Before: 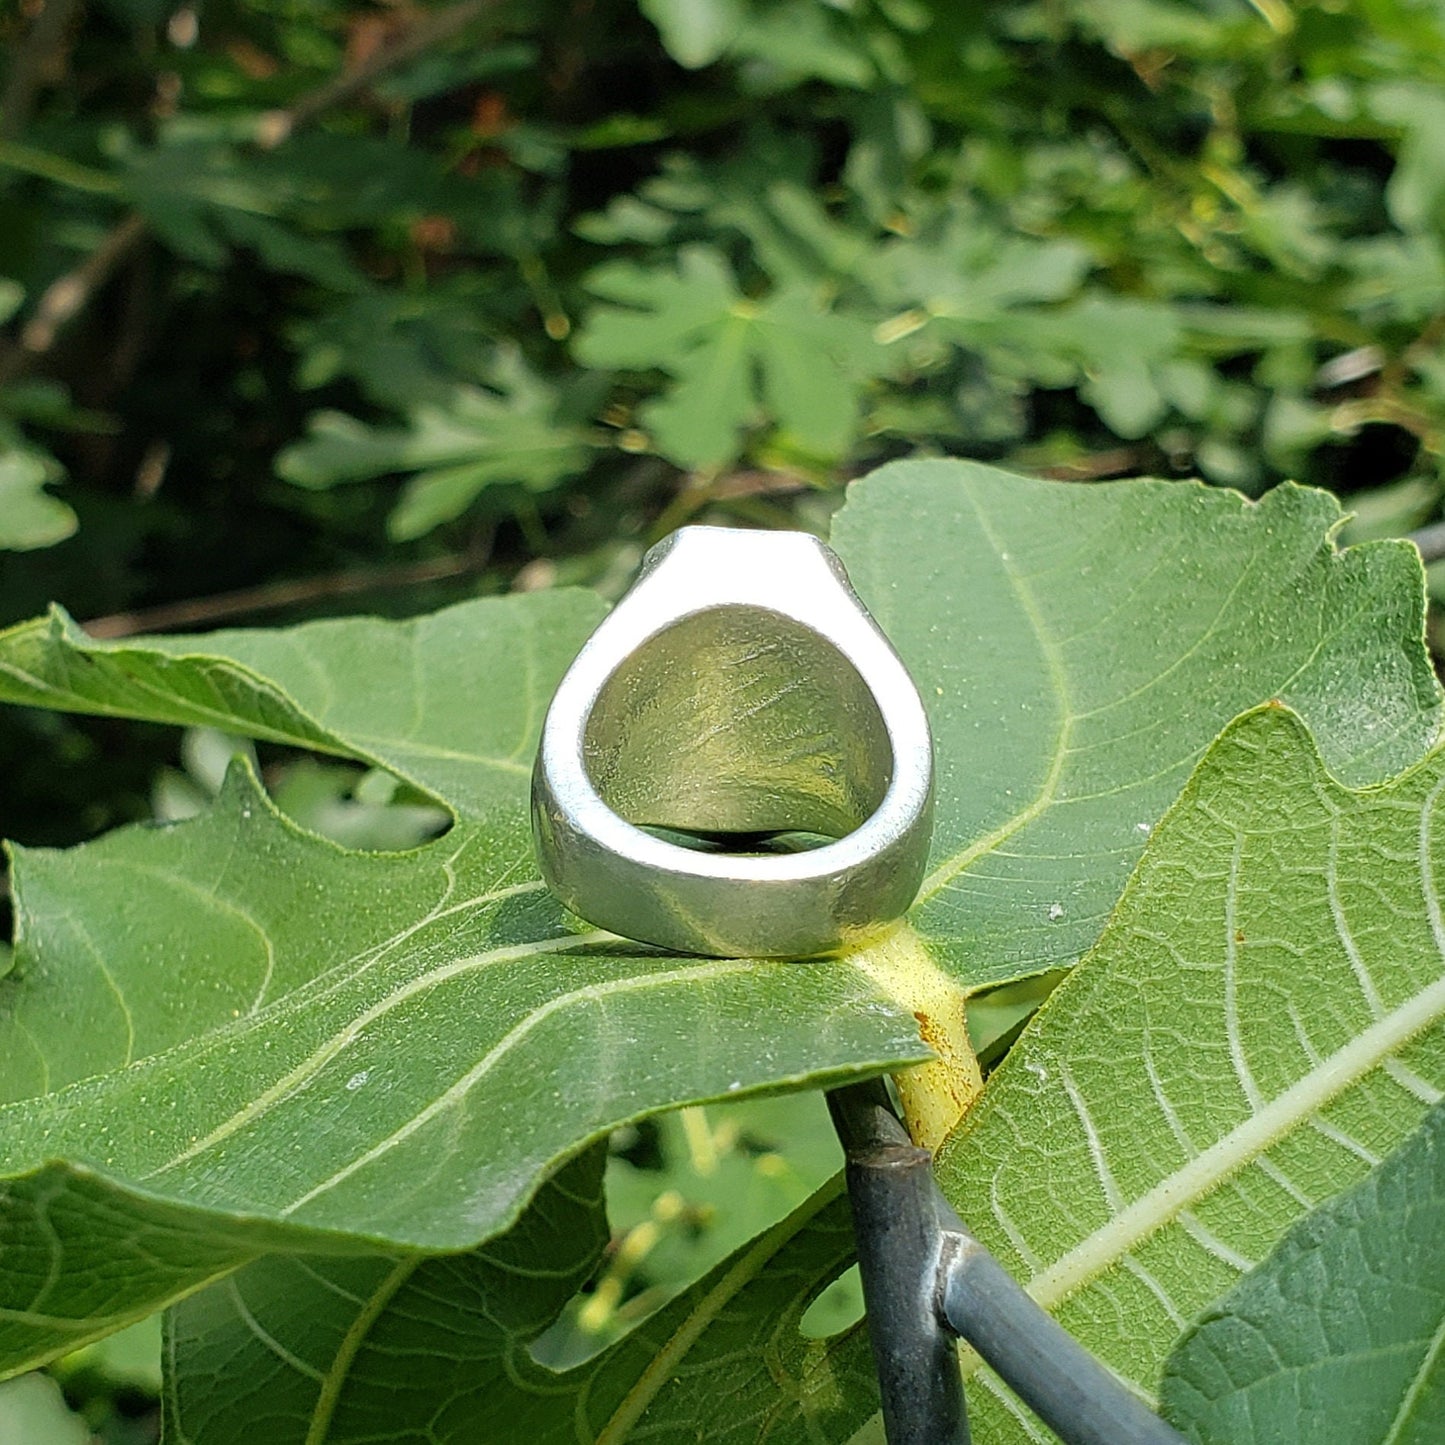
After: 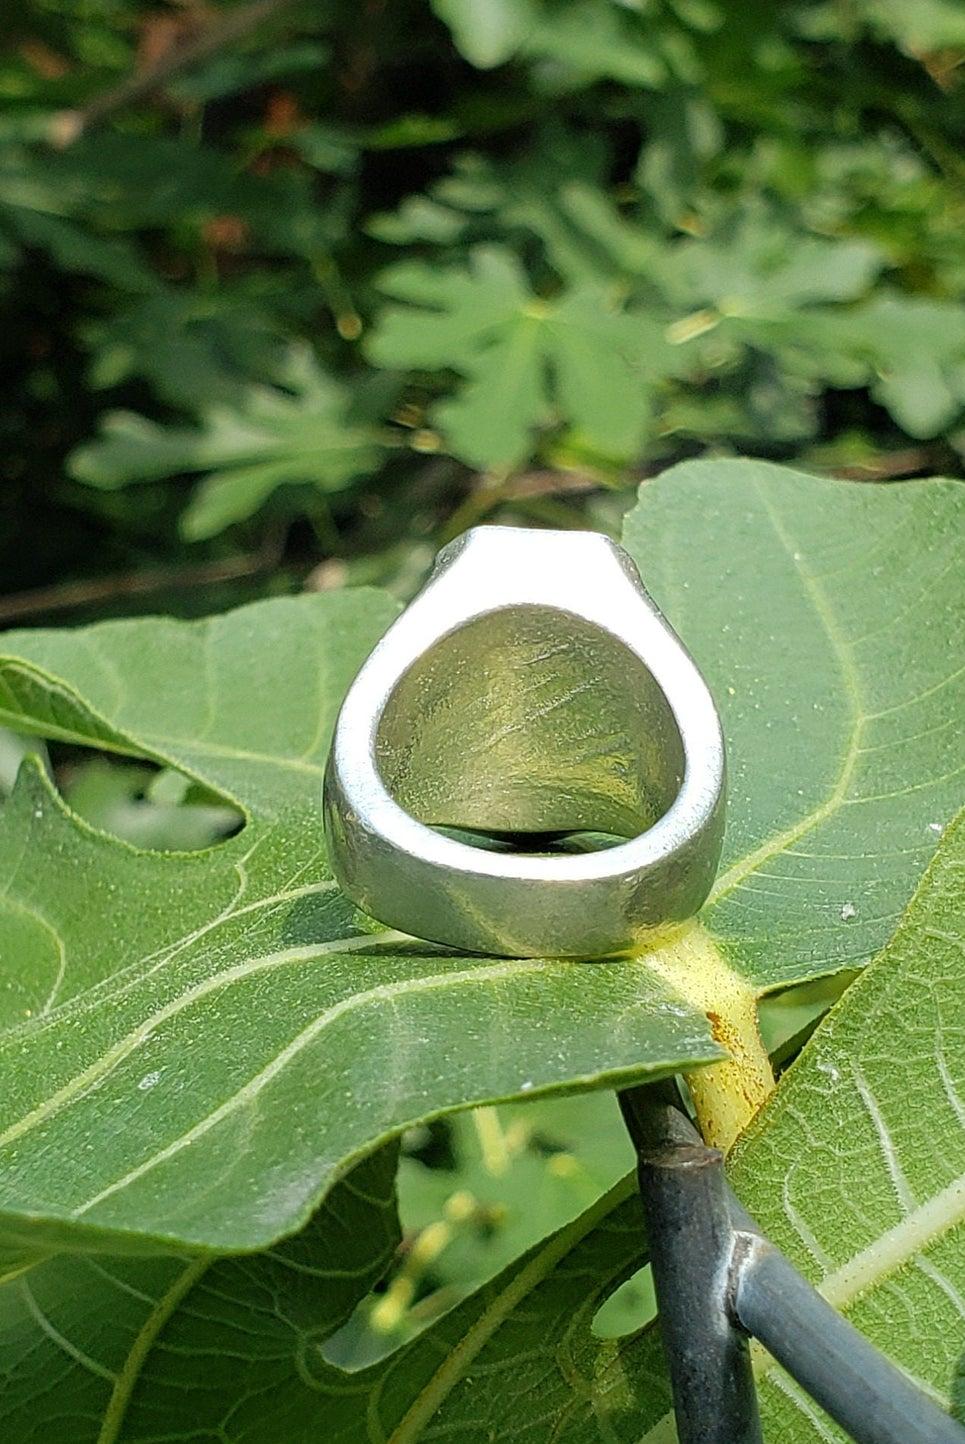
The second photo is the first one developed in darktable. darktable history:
crop and rotate: left 14.434%, right 18.75%
